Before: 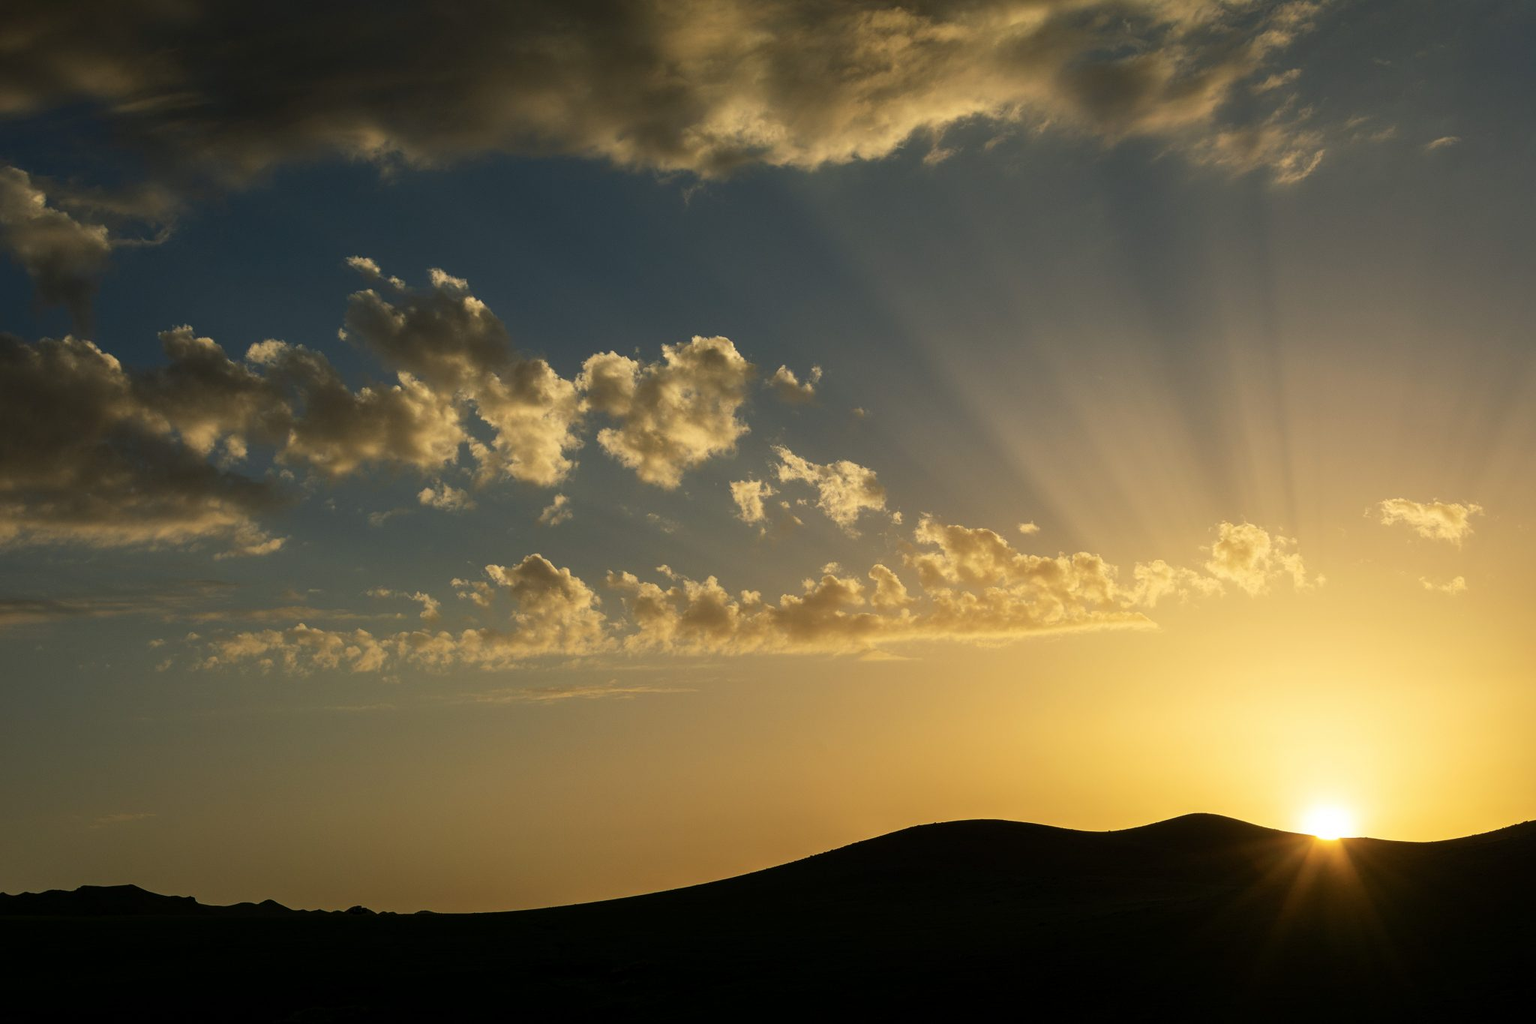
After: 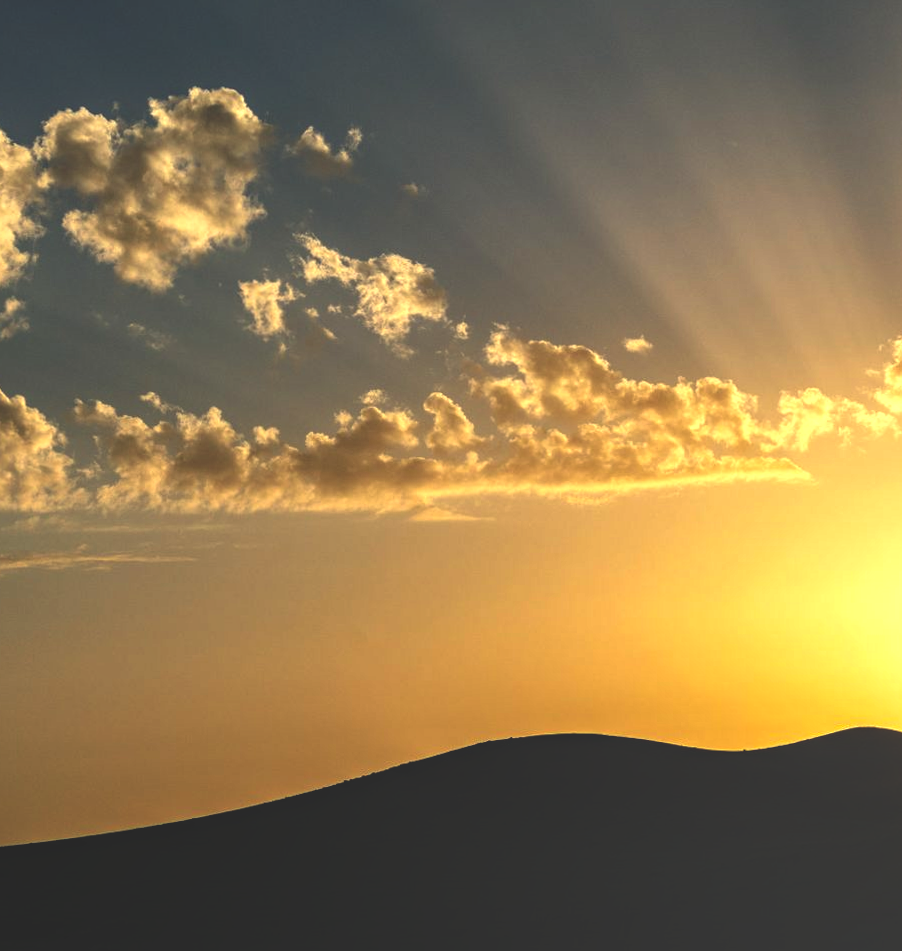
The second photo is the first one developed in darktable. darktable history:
haze removal: compatibility mode true, adaptive false
crop: left 35.432%, top 26.233%, right 20.145%, bottom 3.432%
rotate and perspective: rotation 0.192°, lens shift (horizontal) -0.015, crop left 0.005, crop right 0.996, crop top 0.006, crop bottom 0.99
rgb curve: curves: ch0 [(0, 0.186) (0.314, 0.284) (0.775, 0.708) (1, 1)], compensate middle gray true, preserve colors none
exposure: black level correction 0, exposure 0.5 EV, compensate exposure bias true, compensate highlight preservation false
local contrast: detail 130%
